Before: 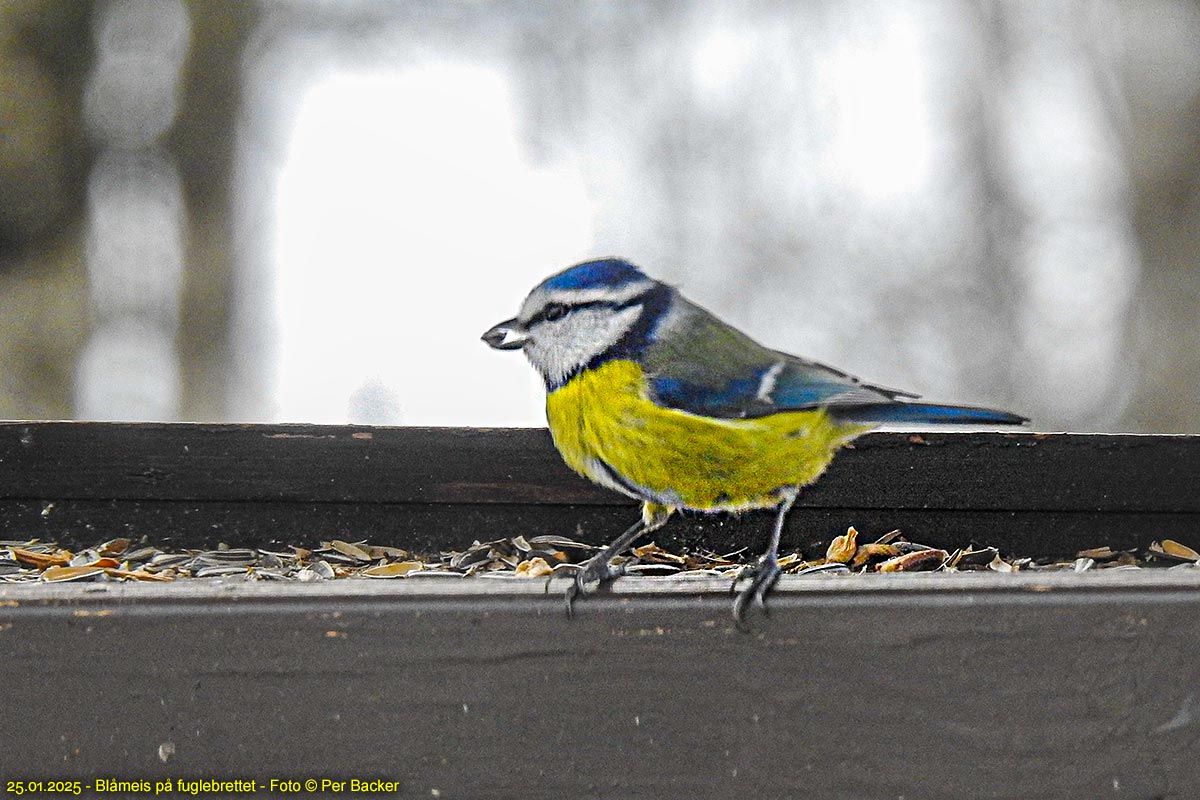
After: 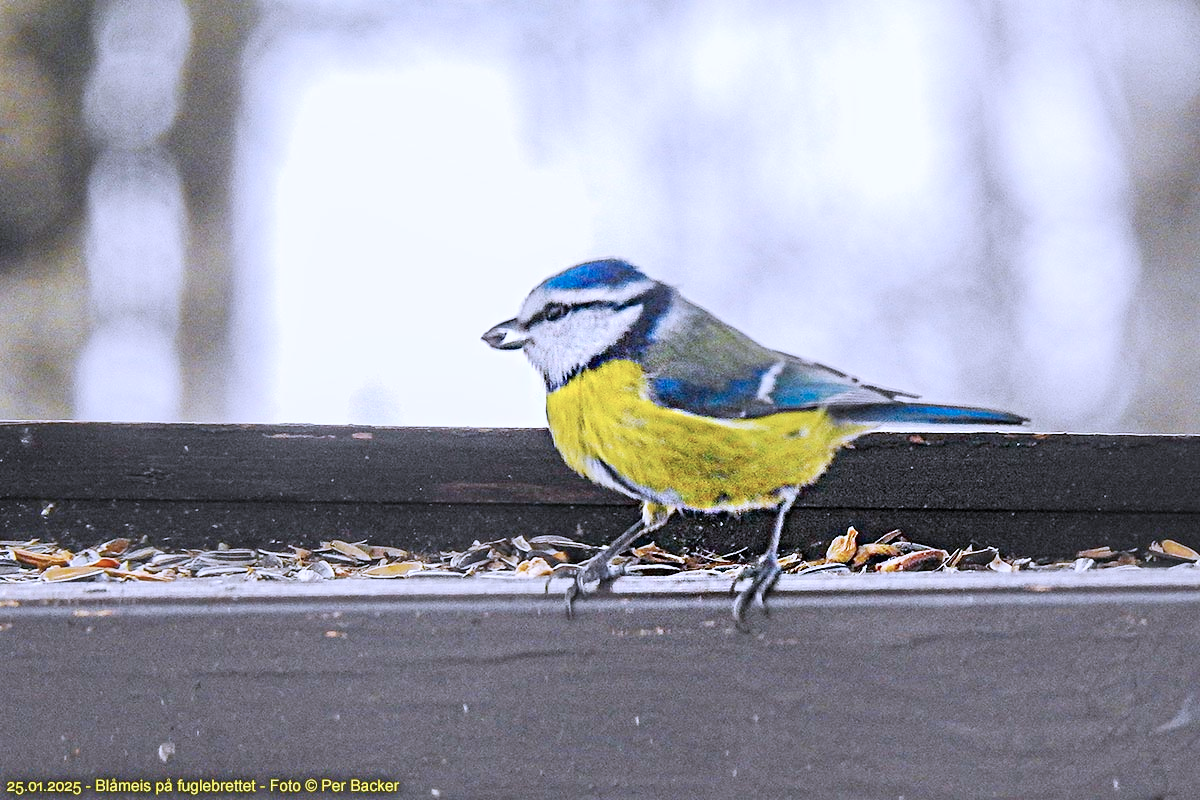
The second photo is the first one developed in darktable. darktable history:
base curve: curves: ch0 [(0, 0) (0.208, 0.289) (0.578, 0.729) (1, 1)]
color correction: highlights a* 4.47, highlights b* -21.39
